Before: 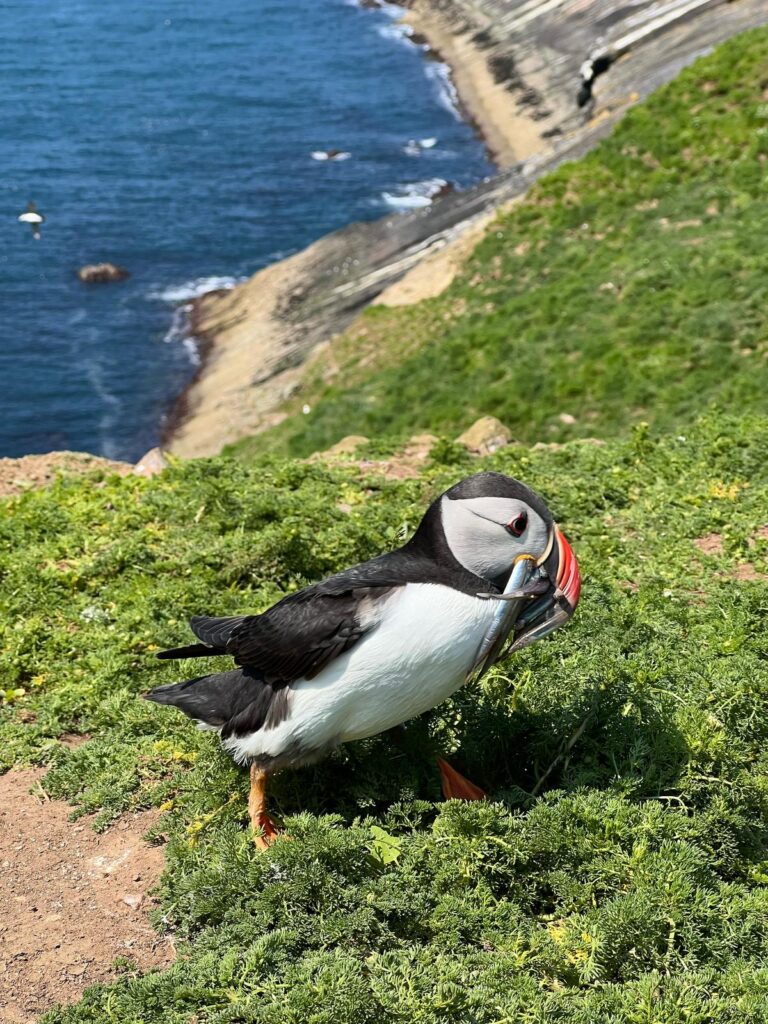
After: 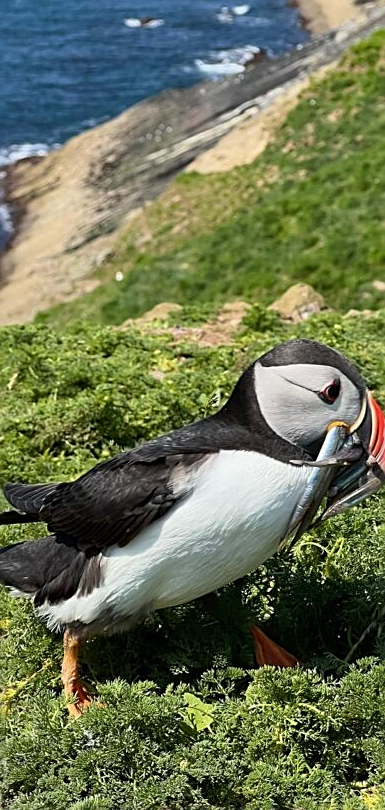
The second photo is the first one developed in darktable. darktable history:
exposure: exposure -0.071 EV, compensate exposure bias true, compensate highlight preservation false
crop and rotate: angle 0.018°, left 24.41%, top 13.066%, right 25.373%, bottom 7.734%
sharpen: on, module defaults
